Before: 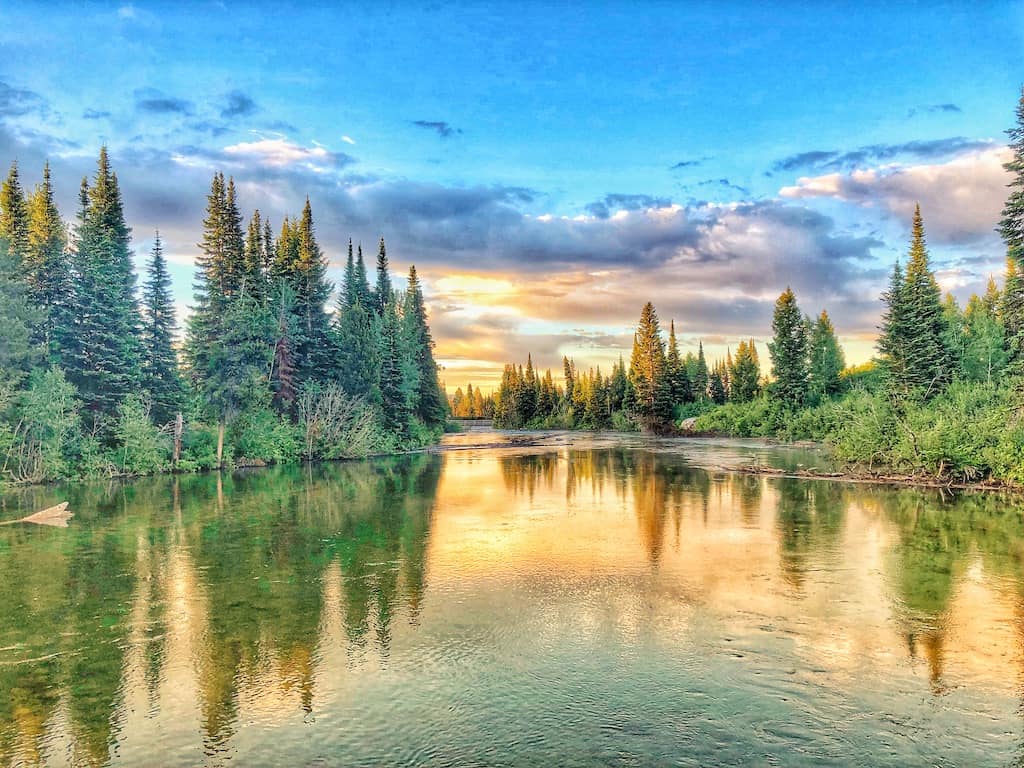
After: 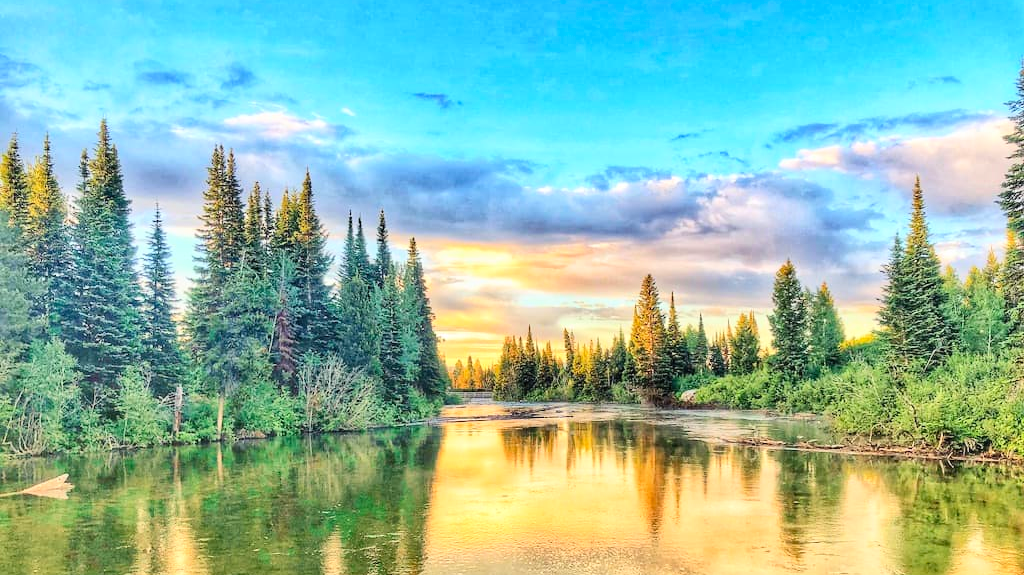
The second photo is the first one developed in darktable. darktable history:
crop: top 3.681%, bottom 21.447%
contrast brightness saturation: contrast 0.203, brightness 0.165, saturation 0.219
